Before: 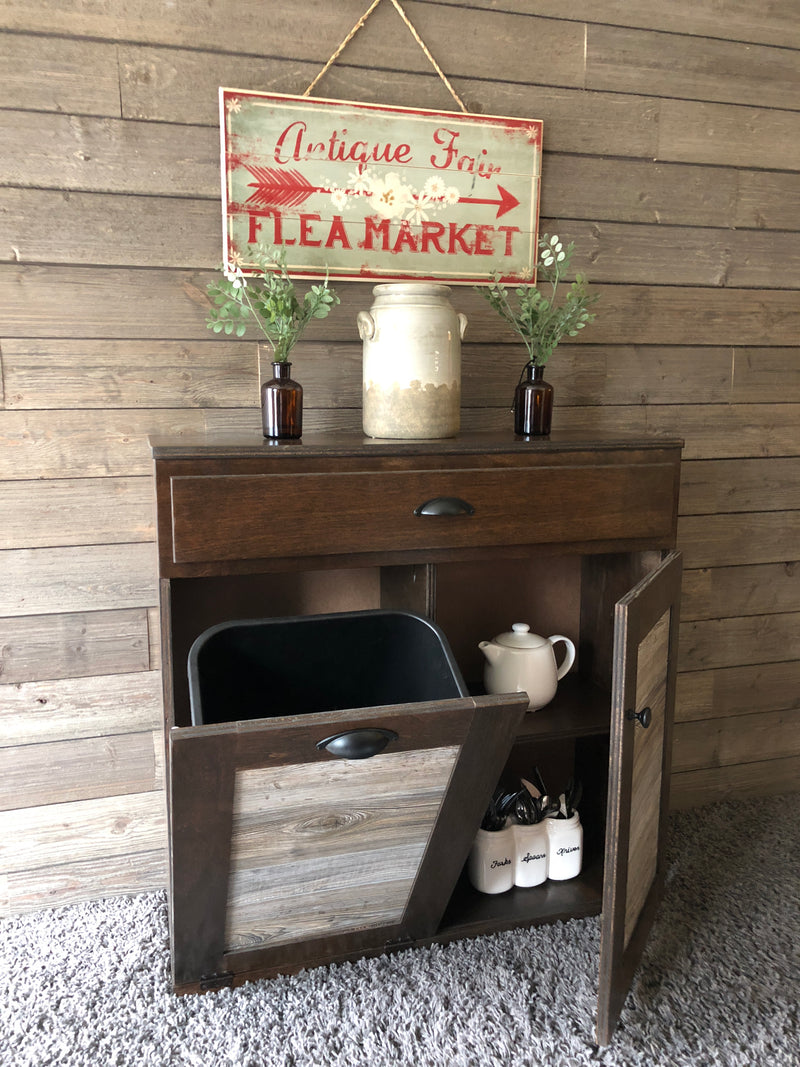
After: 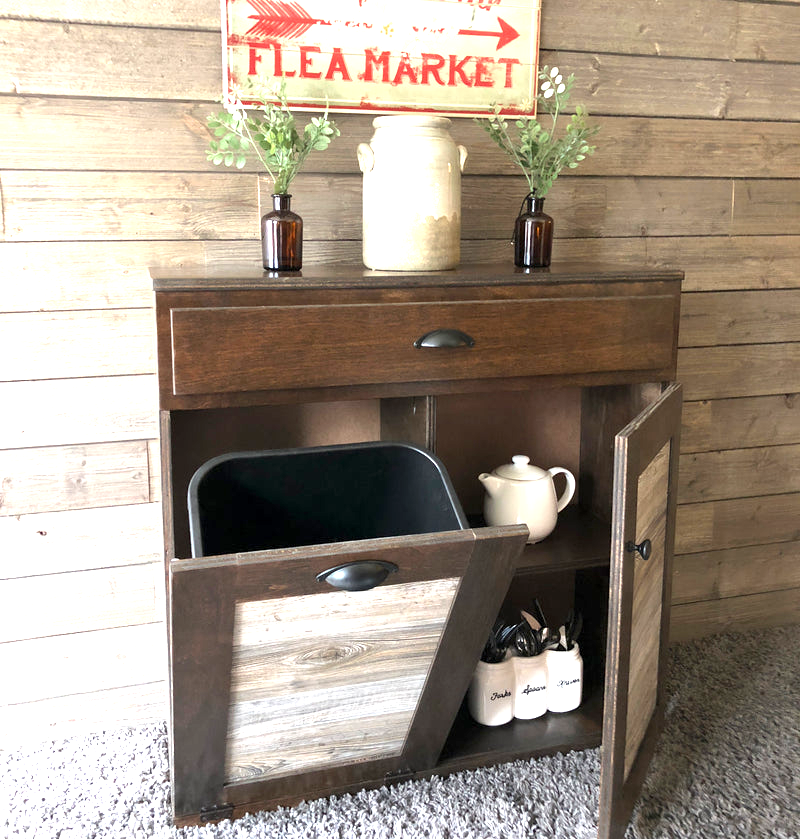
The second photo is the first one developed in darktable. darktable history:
crop and rotate: top 15.774%, bottom 5.506%
exposure: black level correction 0.001, exposure 1.116 EV, compensate highlight preservation false
